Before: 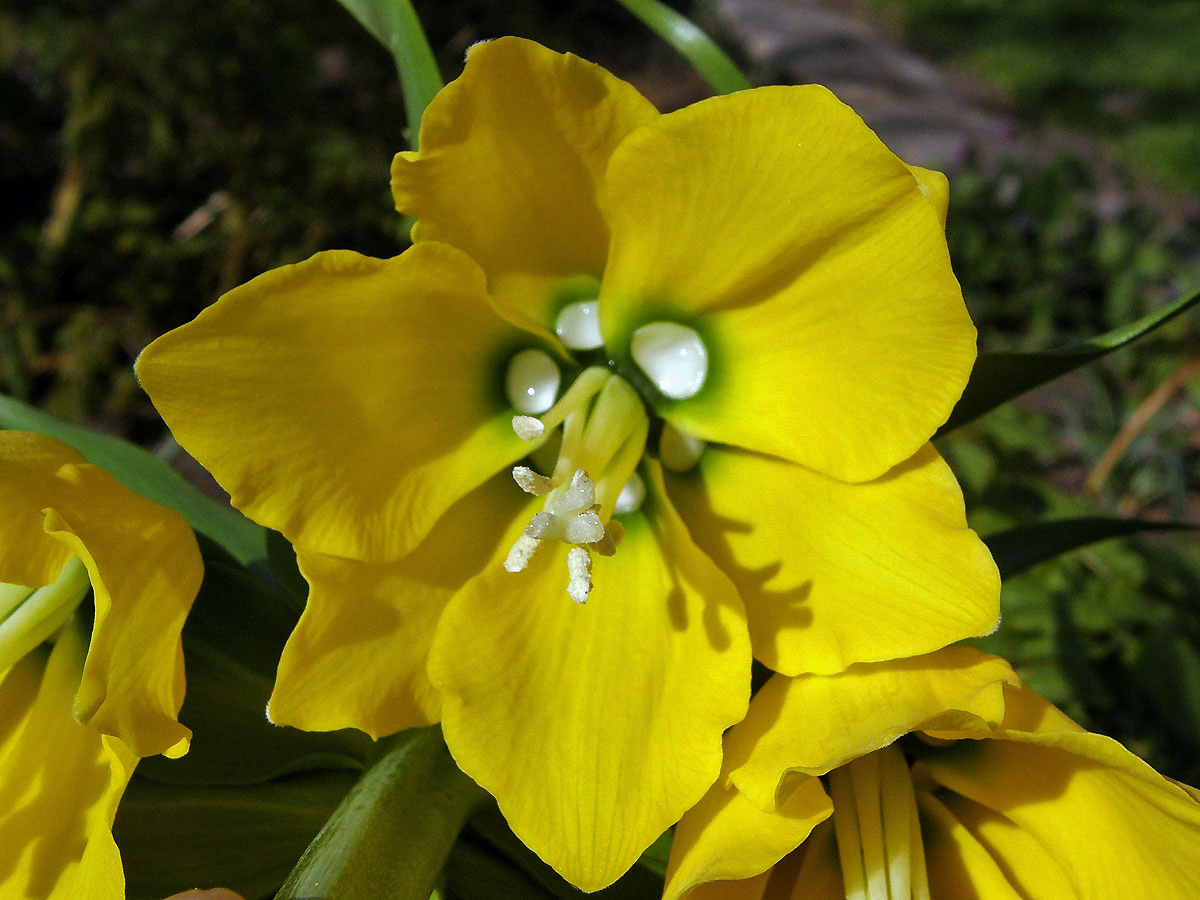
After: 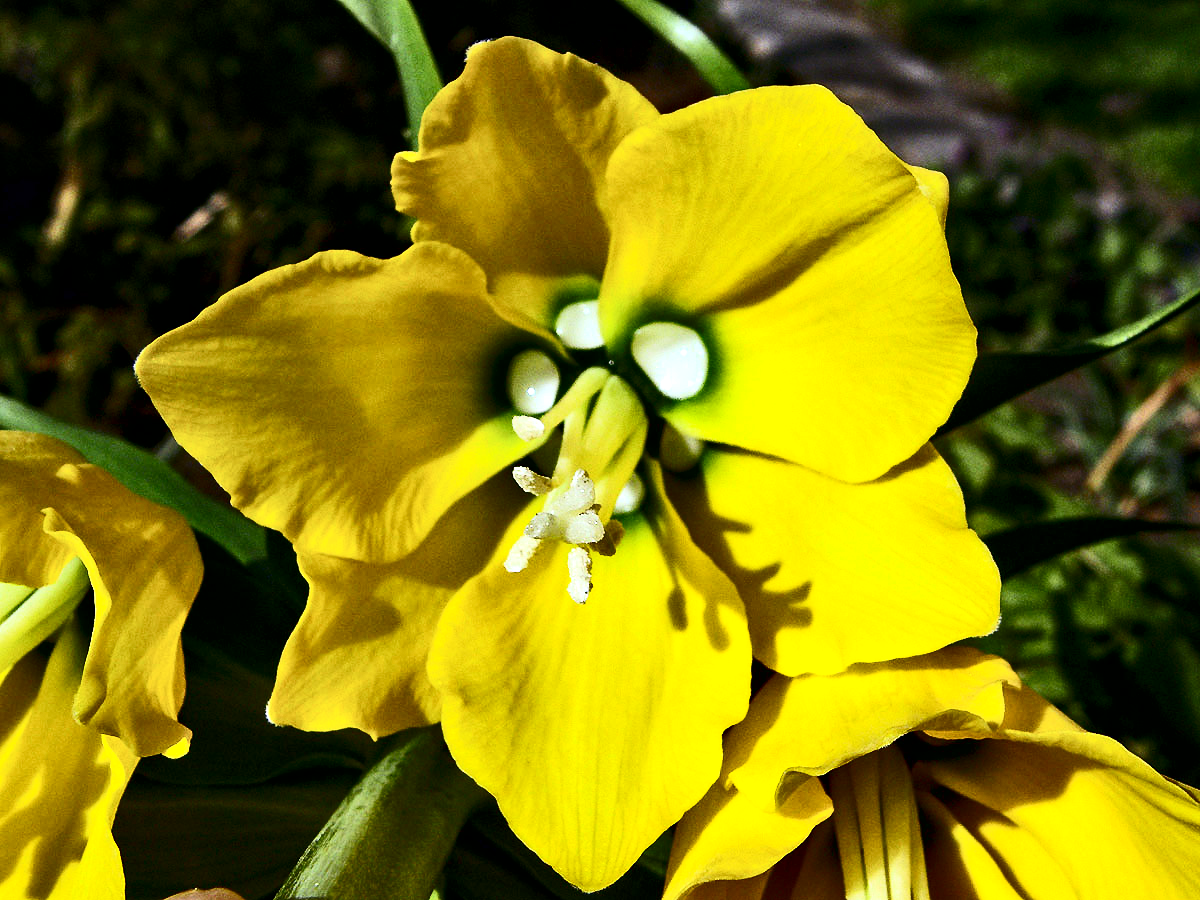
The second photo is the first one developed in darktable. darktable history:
contrast brightness saturation: contrast 0.41, brightness 0.095, saturation 0.211
contrast equalizer: octaves 7, y [[0.601, 0.6, 0.598, 0.598, 0.6, 0.601], [0.5 ×6], [0.5 ×6], [0 ×6], [0 ×6]]
